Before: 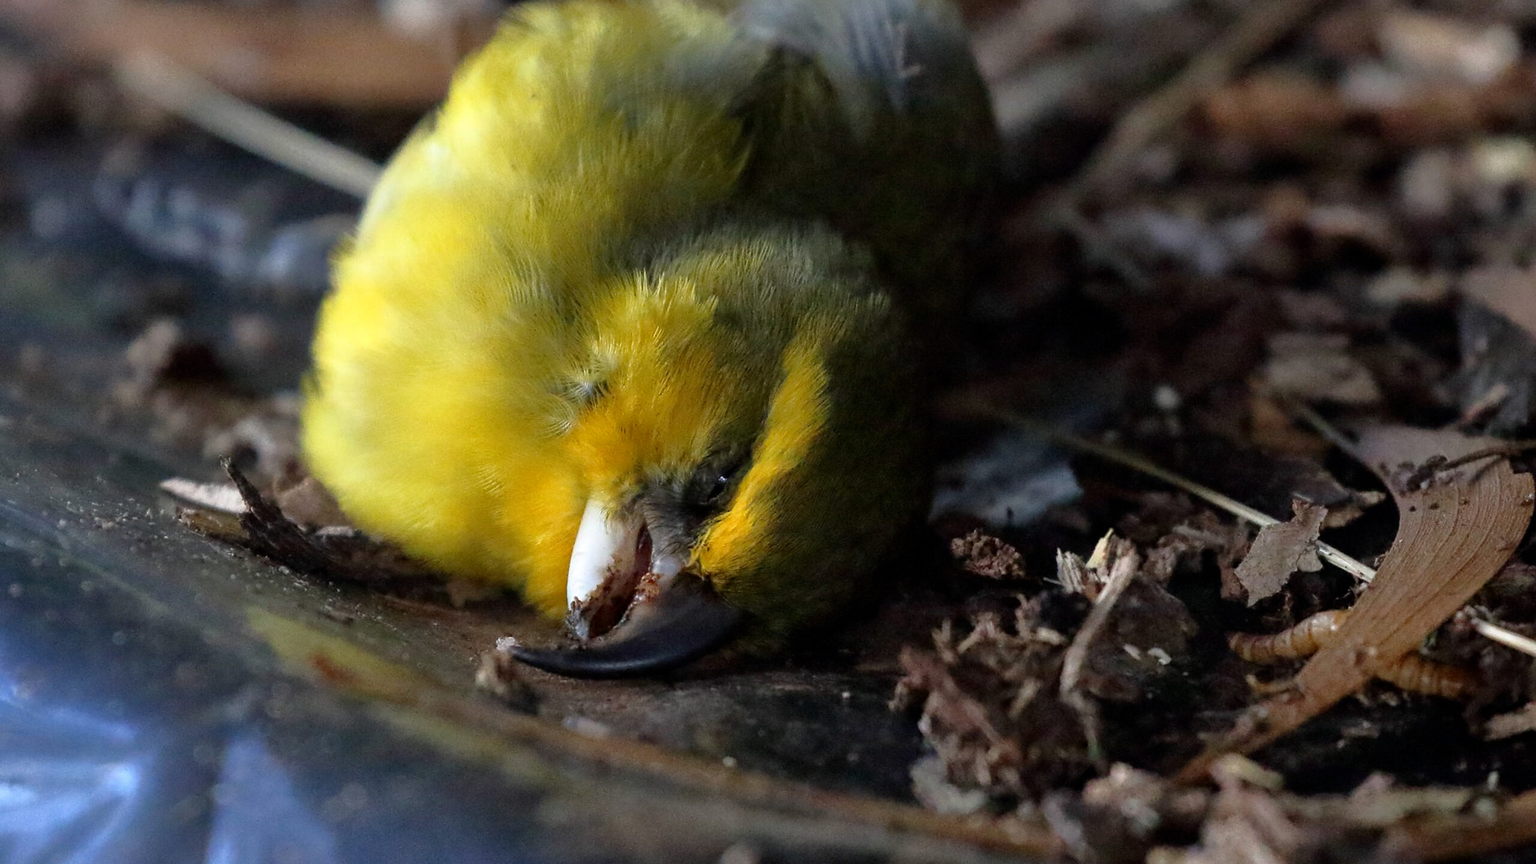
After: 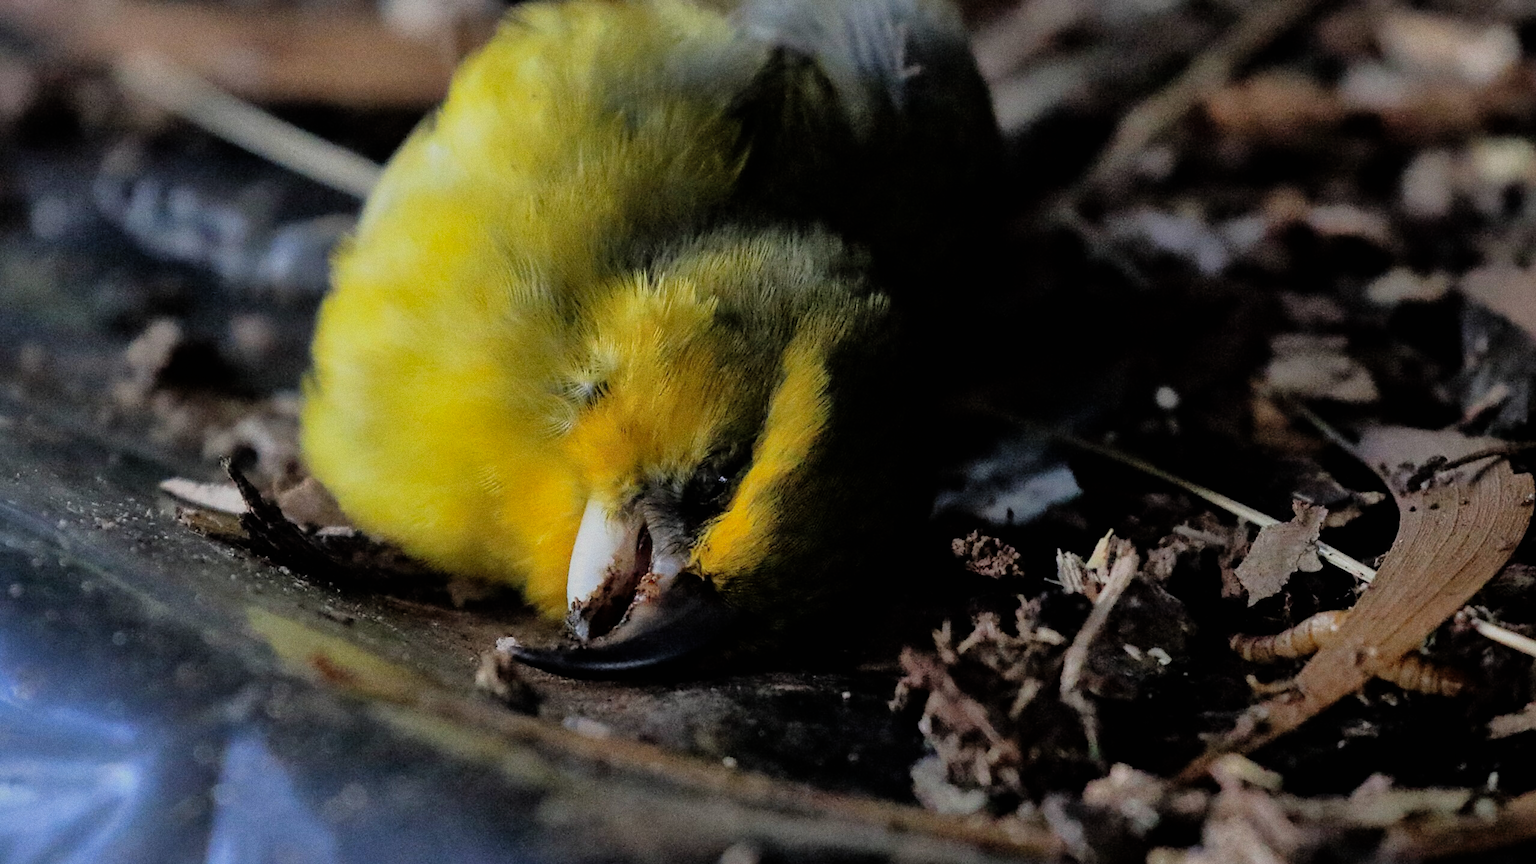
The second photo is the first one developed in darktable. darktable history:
filmic rgb: black relative exposure -7.65 EV, white relative exposure 4.56 EV, hardness 3.61, contrast 1.25
shadows and highlights: shadows 40, highlights -60
grain: on, module defaults
